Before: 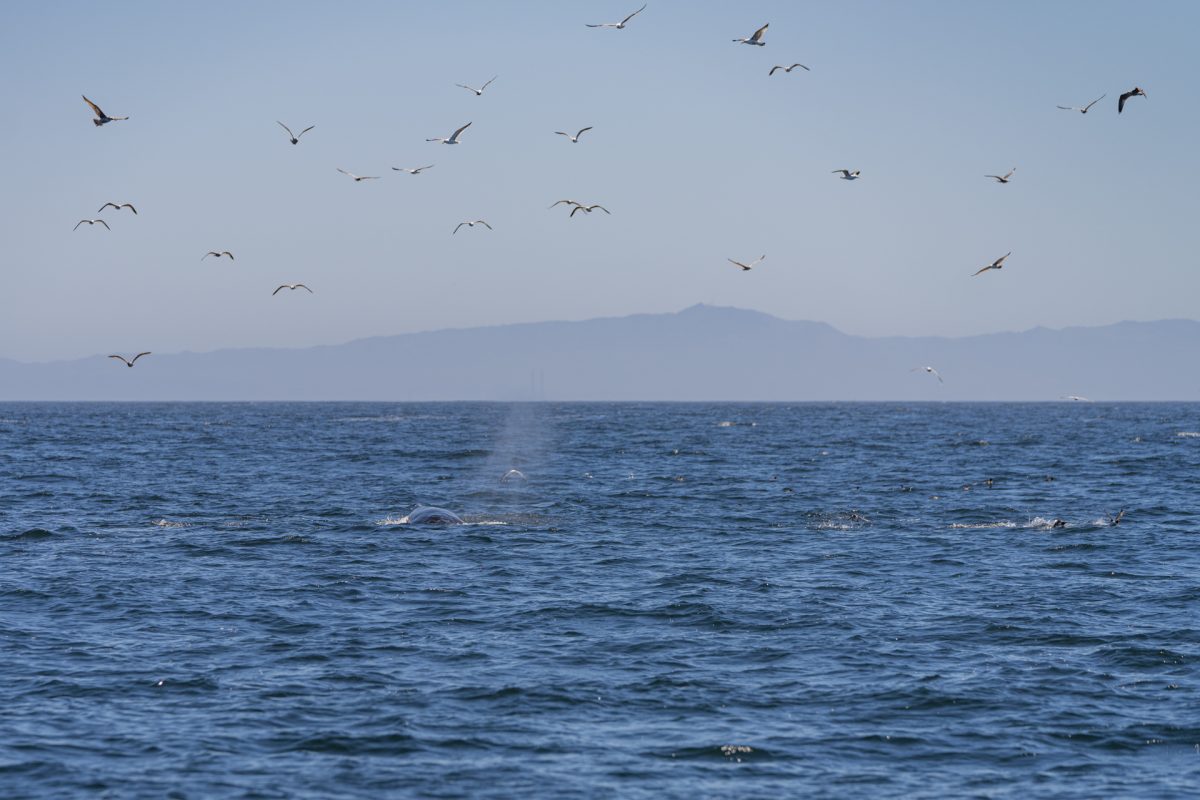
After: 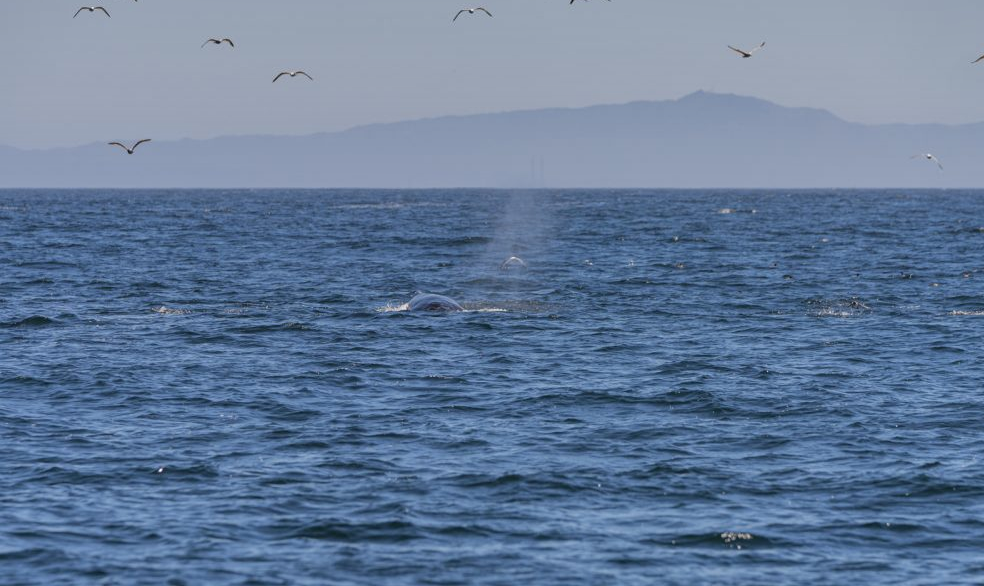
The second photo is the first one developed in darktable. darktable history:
shadows and highlights: shadows 74.39, highlights -60.62, highlights color adjustment 39.56%, soften with gaussian
crop: top 26.662%, right 17.946%
exposure: compensate exposure bias true, compensate highlight preservation false
